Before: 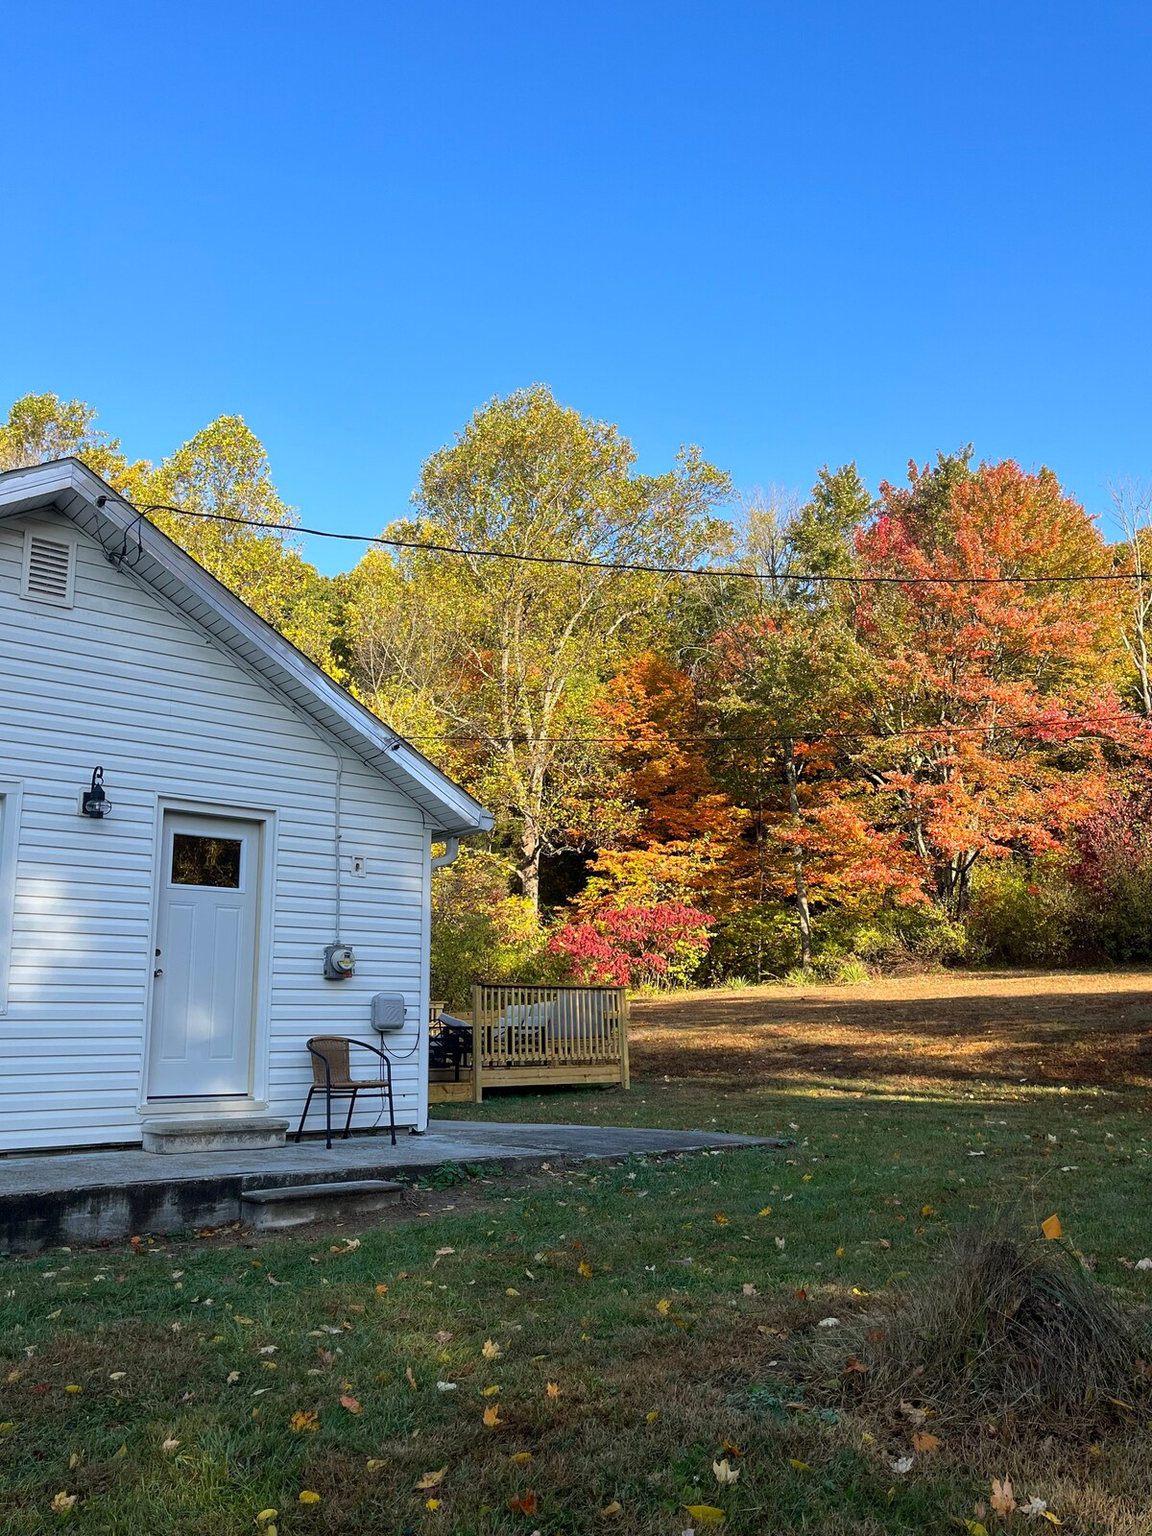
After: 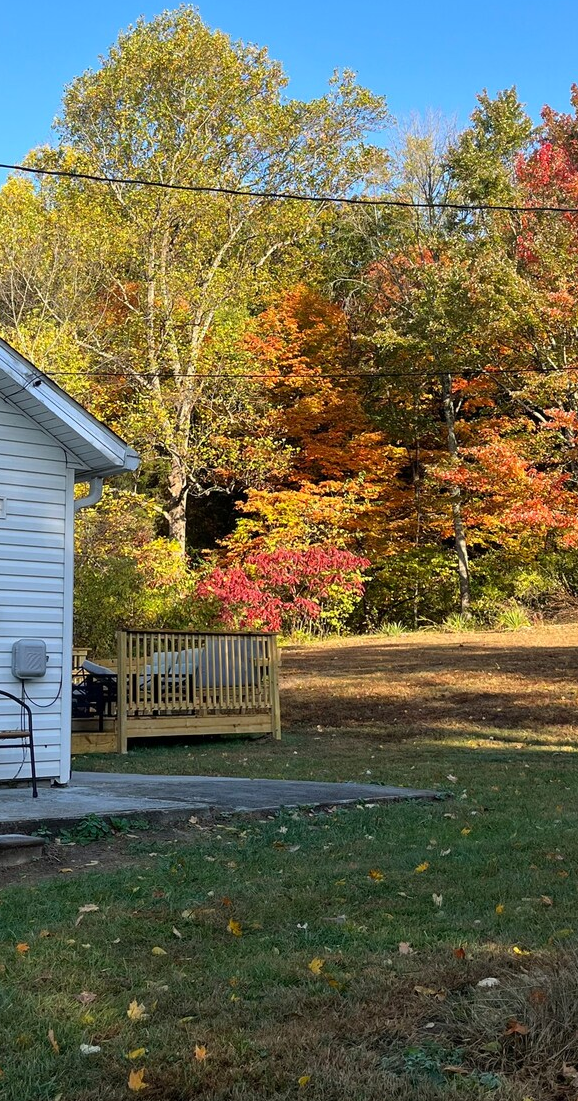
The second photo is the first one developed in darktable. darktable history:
tone equalizer: on, module defaults
crop: left 31.321%, top 24.719%, right 20.43%, bottom 6.442%
